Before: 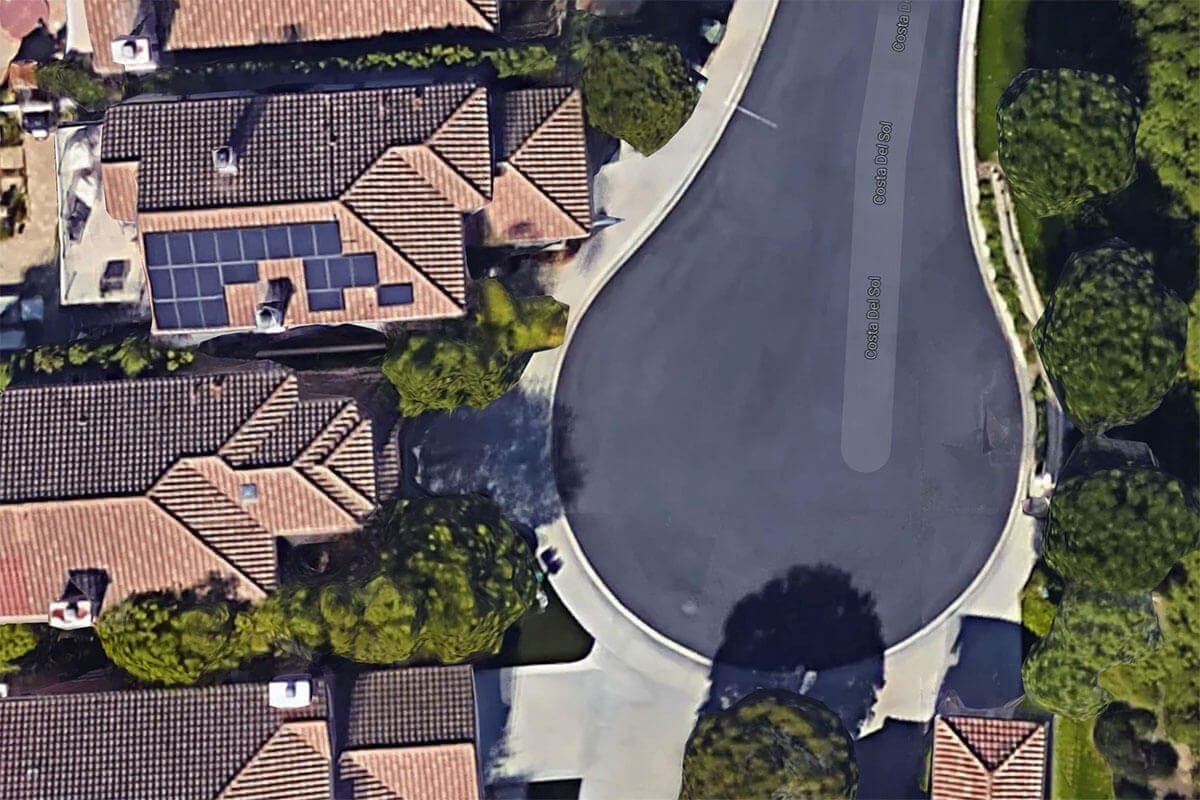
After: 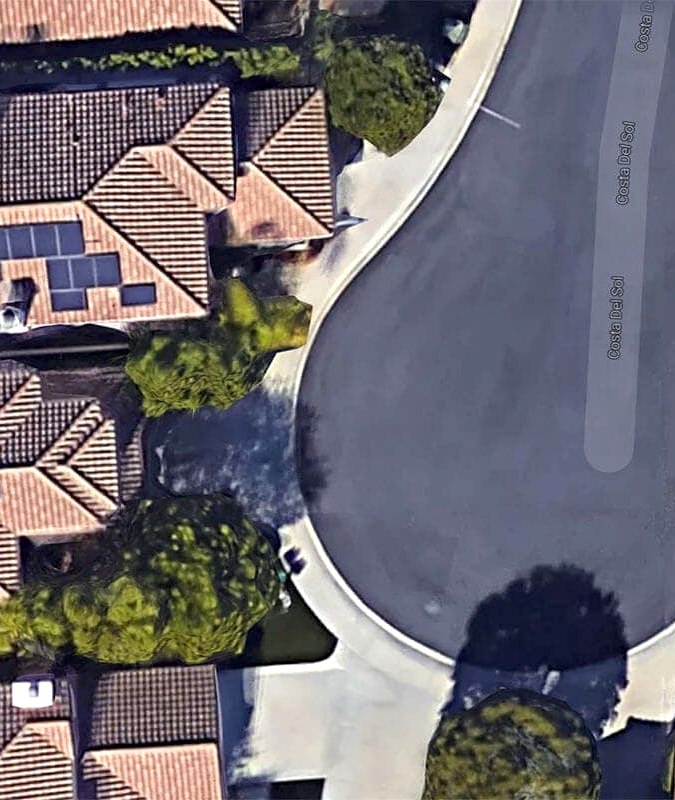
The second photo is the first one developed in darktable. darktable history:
local contrast: highlights 100%, shadows 100%, detail 120%, midtone range 0.2
crop: left 21.496%, right 22.254%
exposure: black level correction 0.001, exposure 0.3 EV, compensate highlight preservation false
tone equalizer: on, module defaults
